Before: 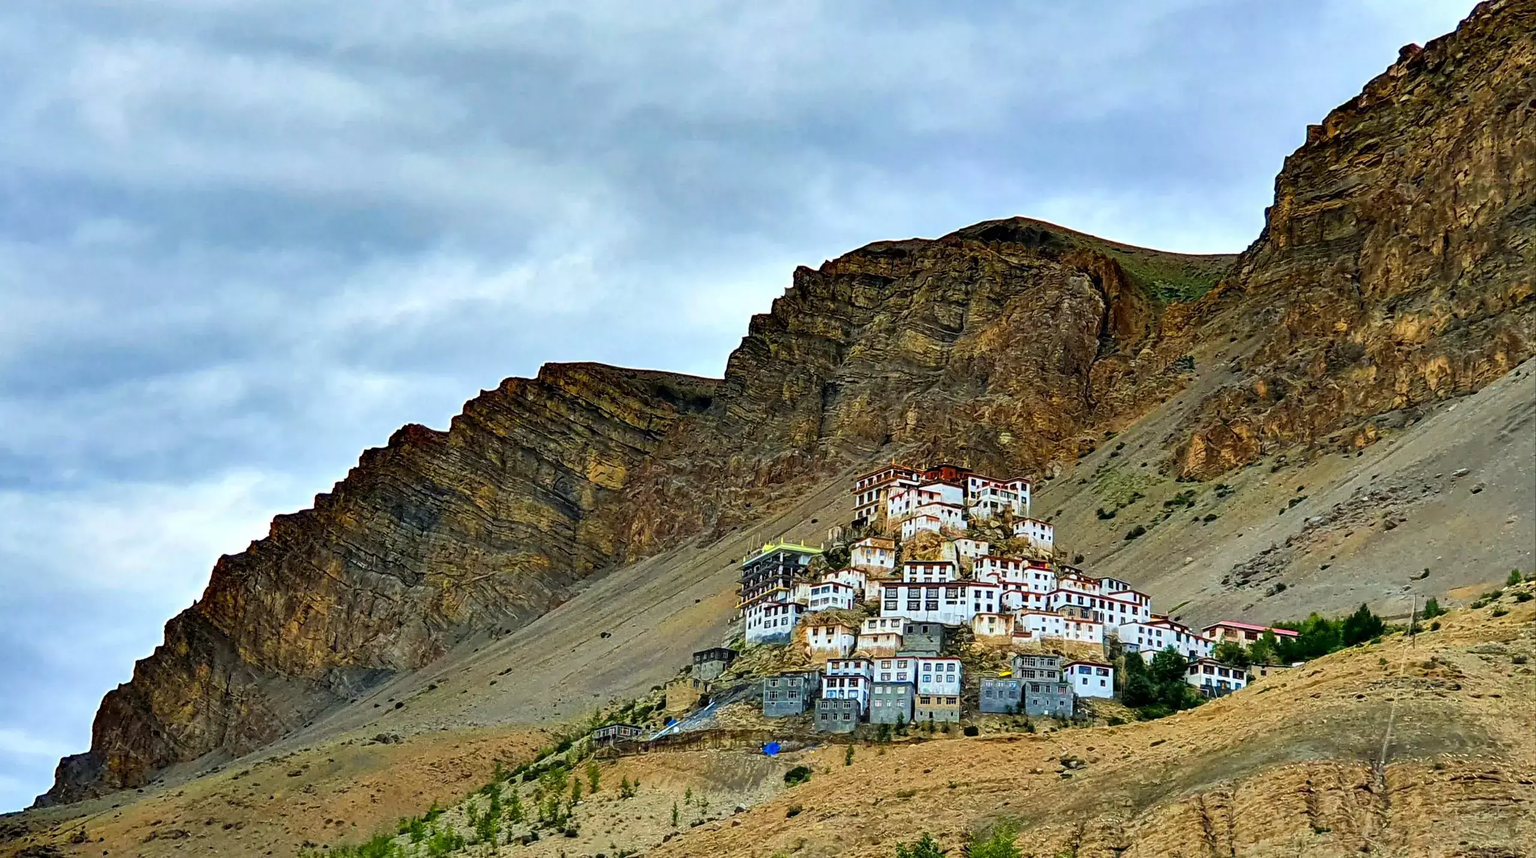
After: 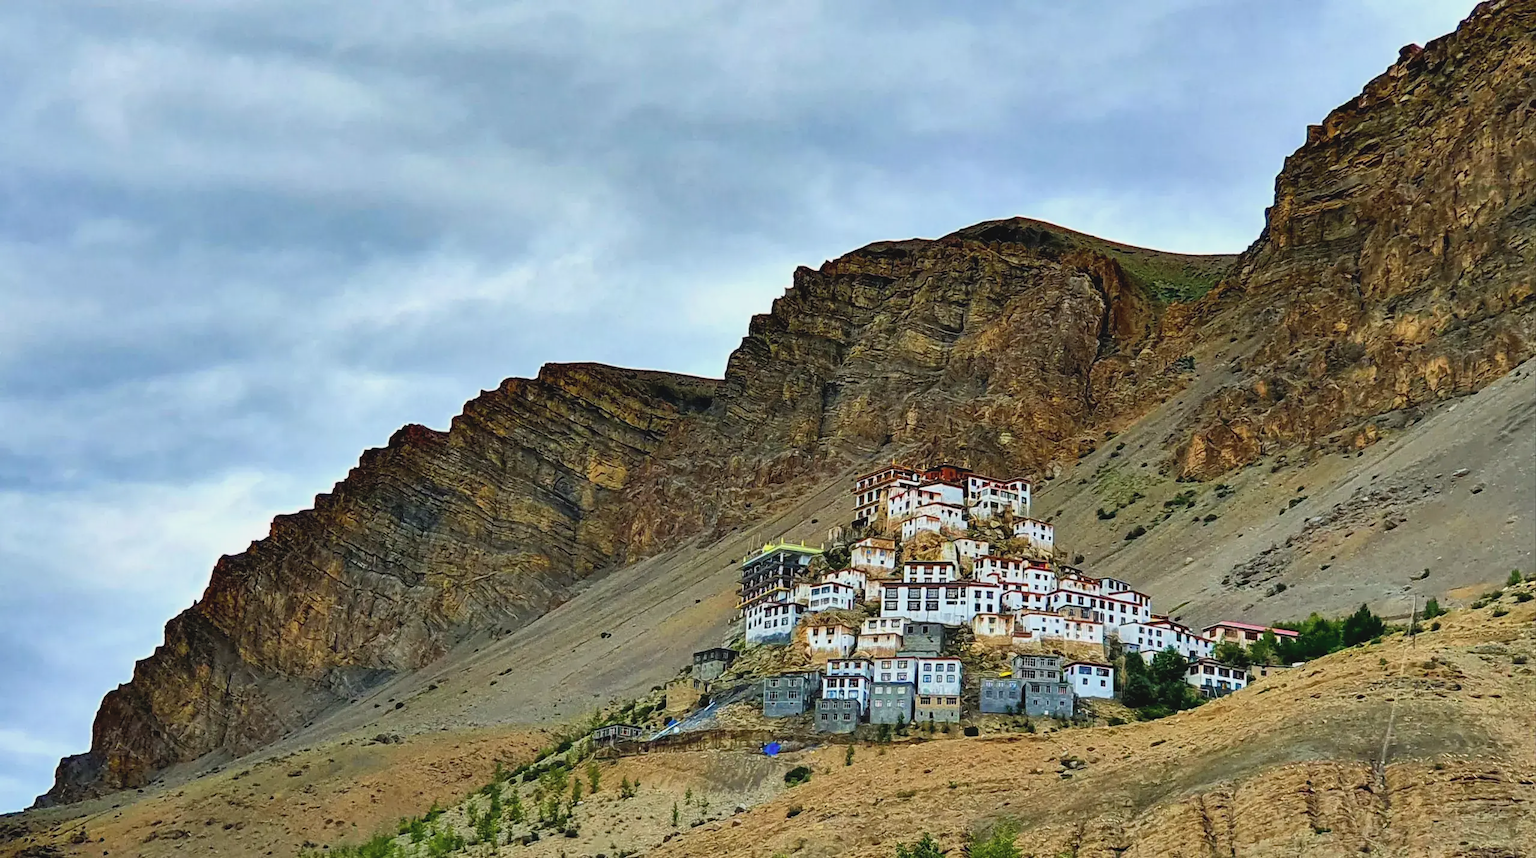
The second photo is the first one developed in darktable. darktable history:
contrast brightness saturation: contrast -0.097, saturation -0.097
